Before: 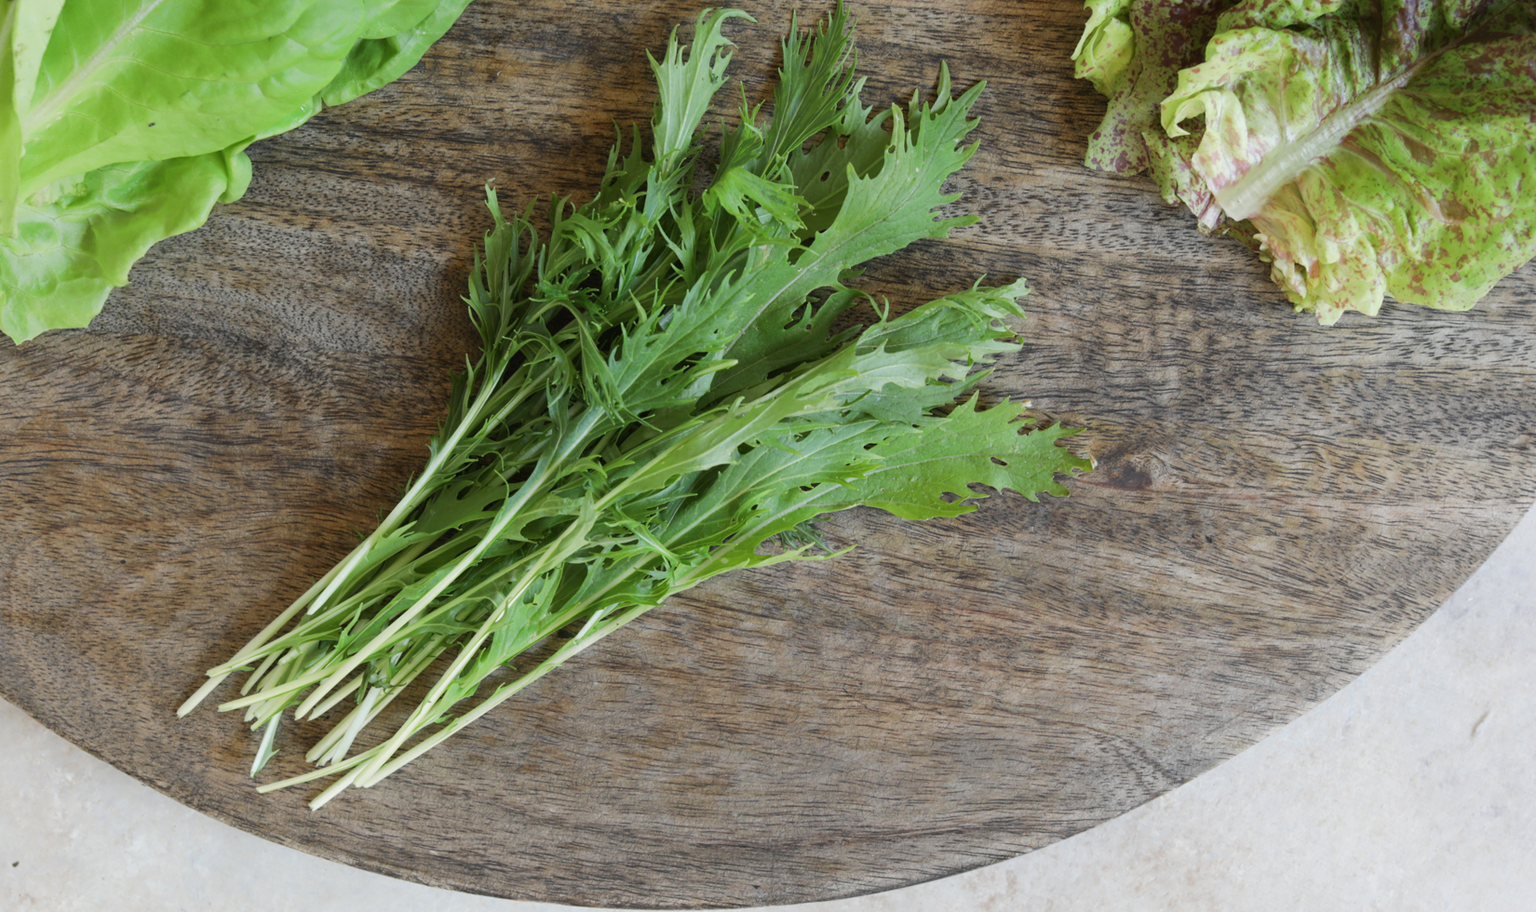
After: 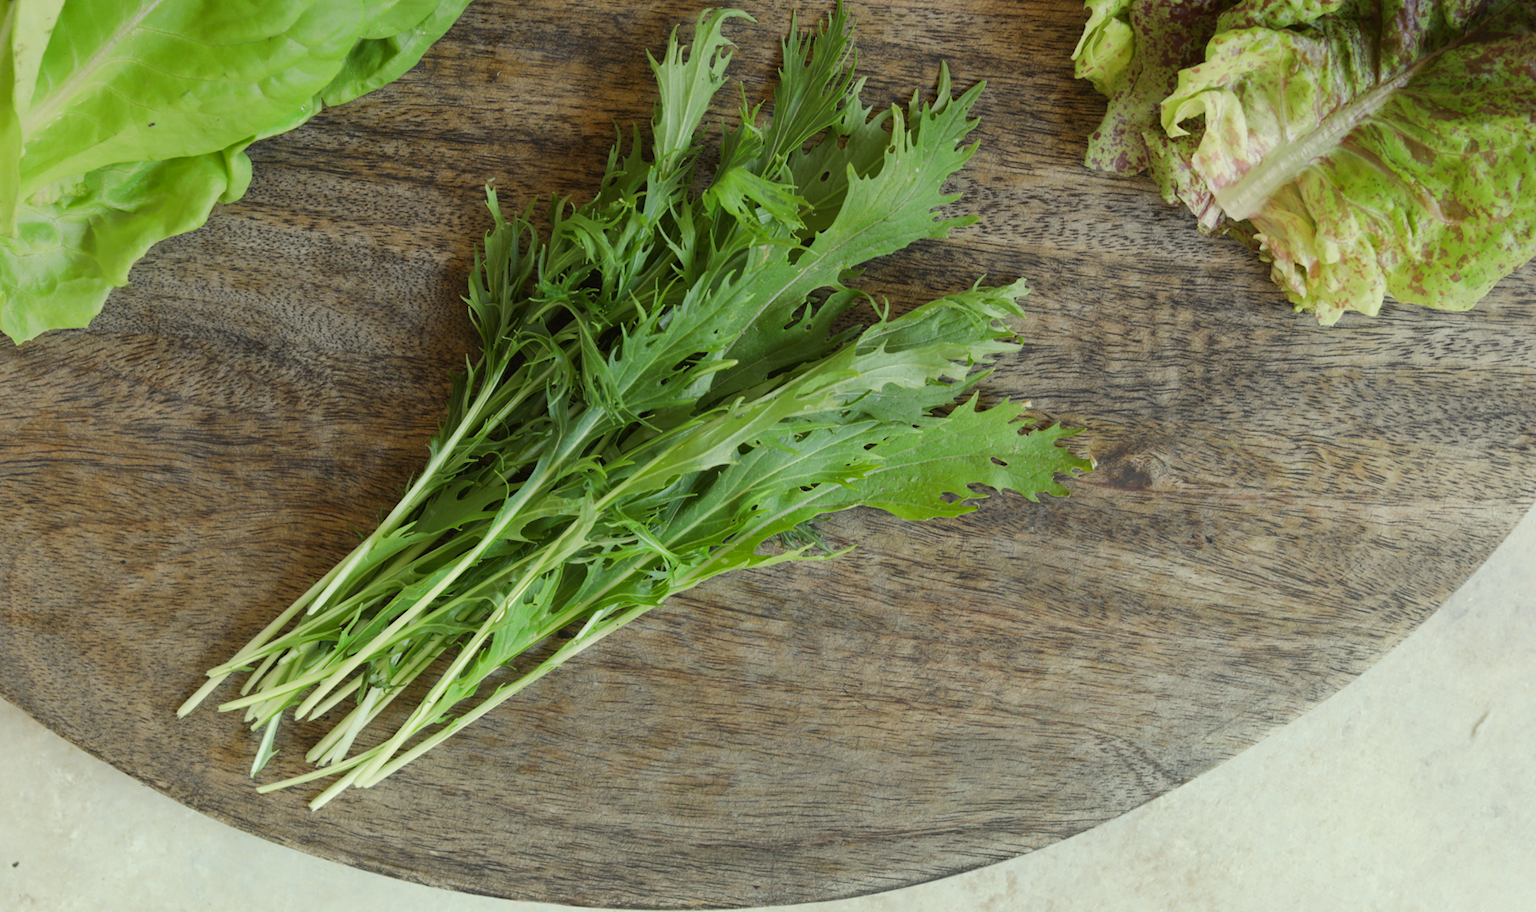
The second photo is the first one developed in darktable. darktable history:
graduated density: density 0.38 EV, hardness 21%, rotation -6.11°, saturation 32%
color correction: highlights a* -5.94, highlights b* 11.19
